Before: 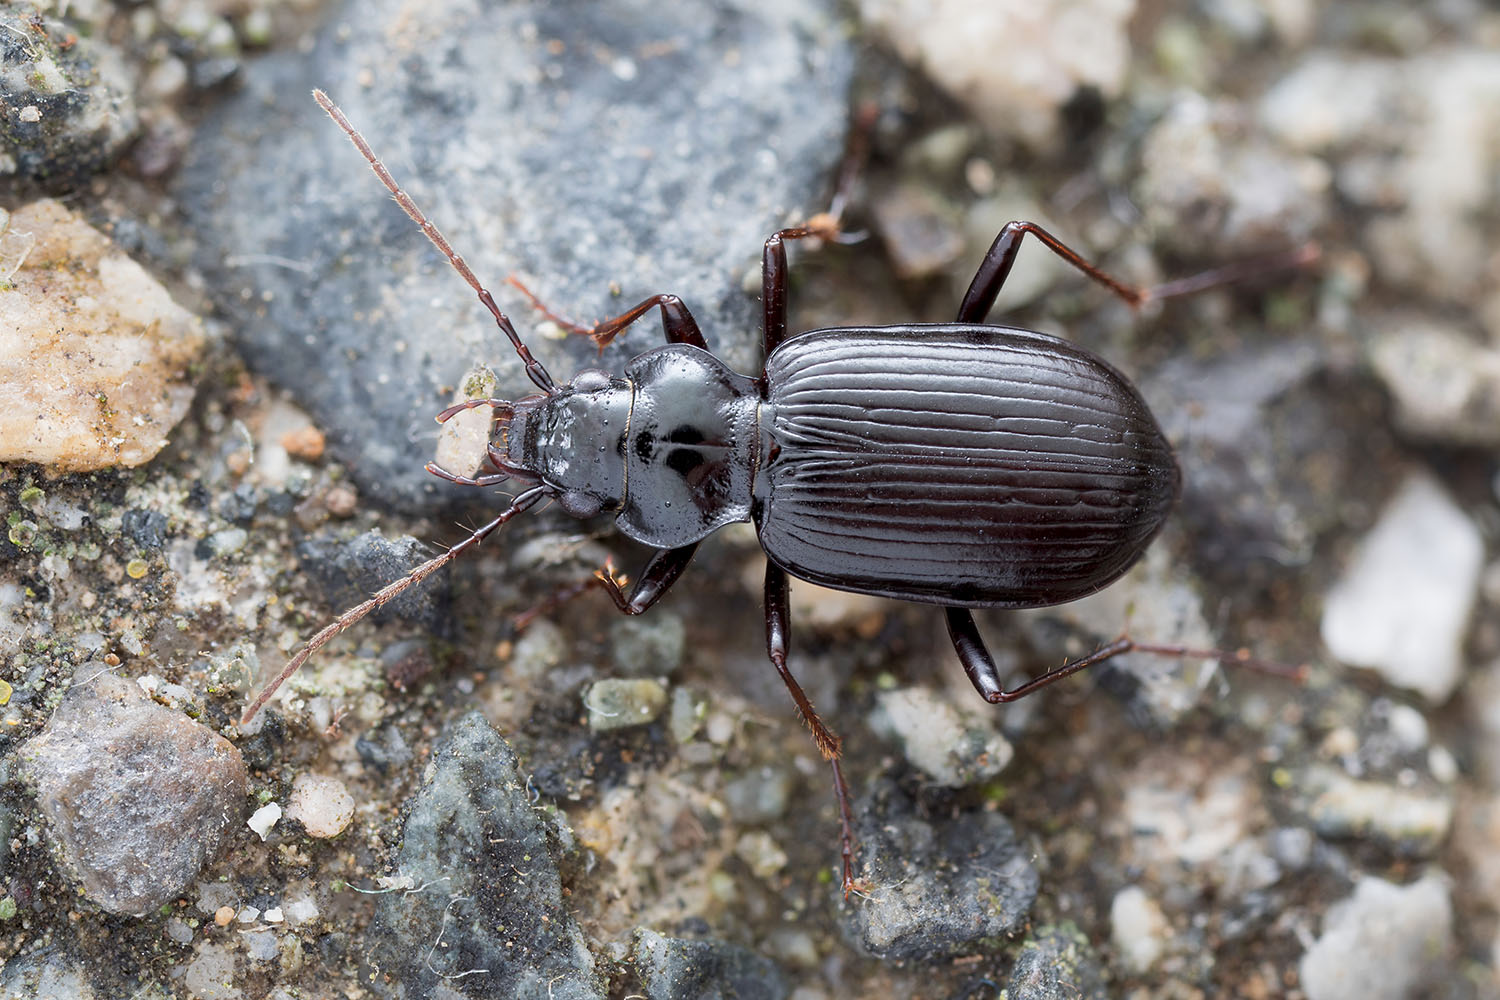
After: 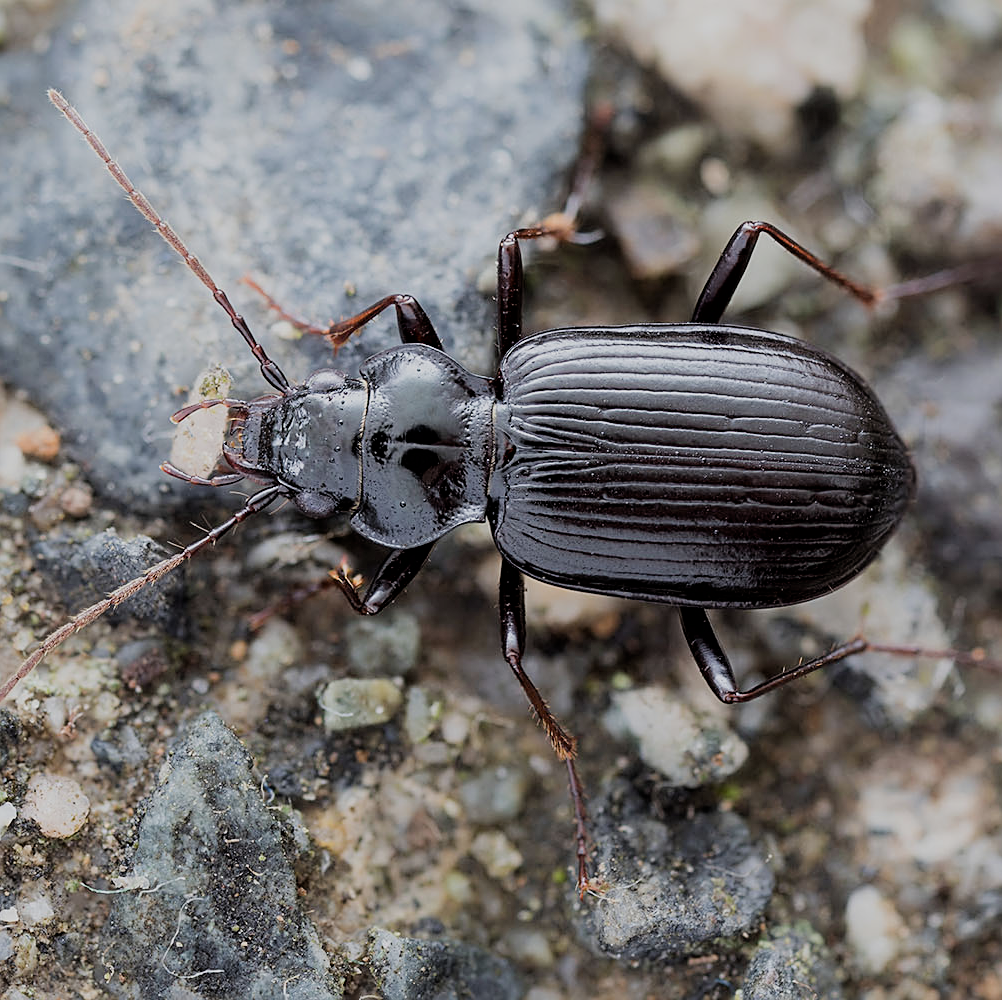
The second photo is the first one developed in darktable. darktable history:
filmic rgb: black relative exposure -6.68 EV, white relative exposure 4.56 EV, hardness 3.25
crop and rotate: left 17.732%, right 15.423%
sharpen: on, module defaults
